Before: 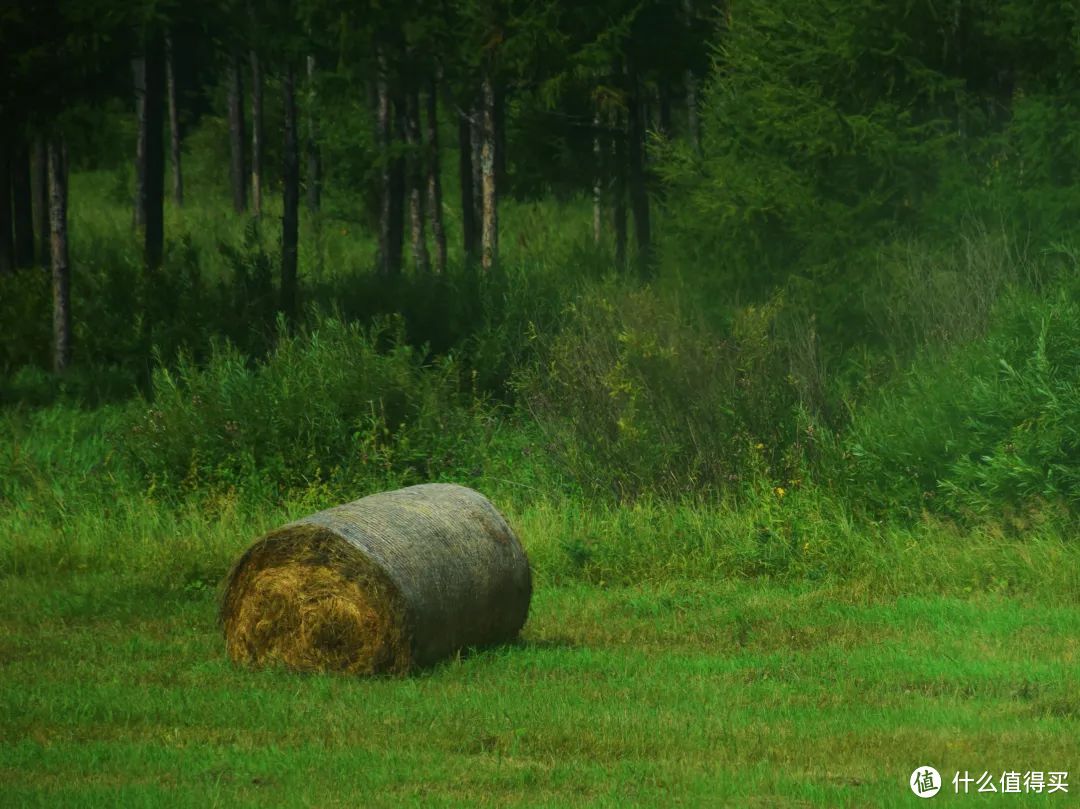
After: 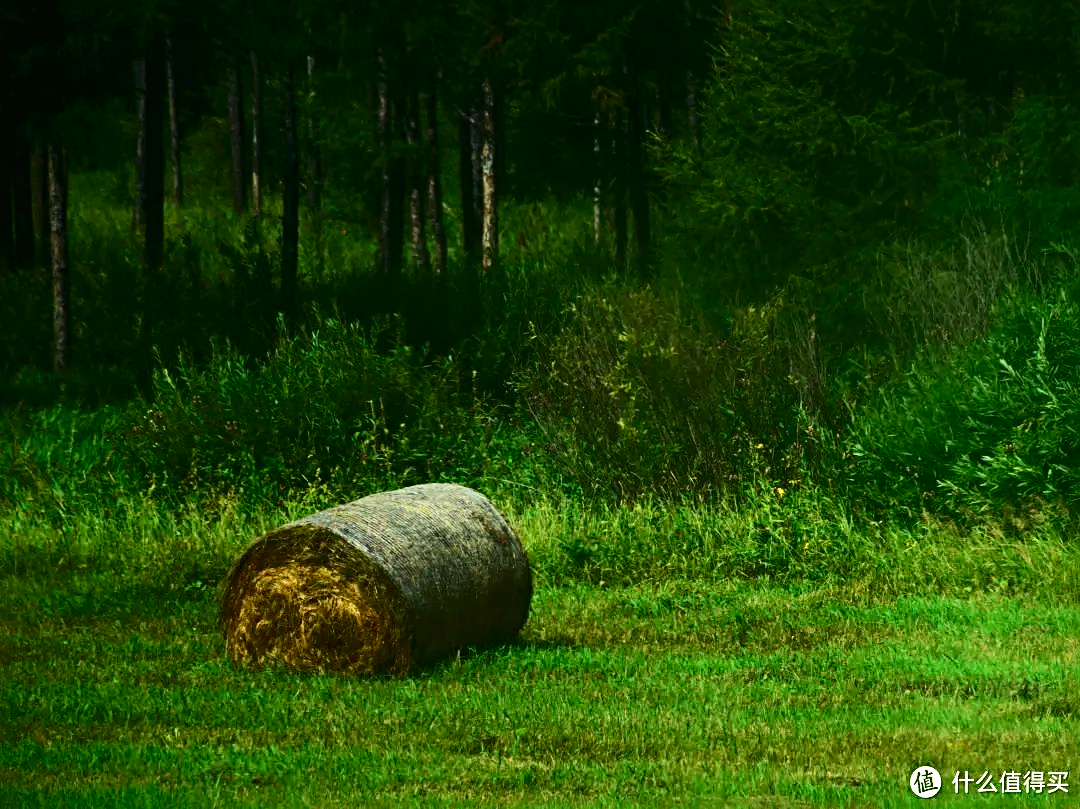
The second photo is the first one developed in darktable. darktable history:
sharpen: radius 4
contrast brightness saturation: contrast 0.4, brightness 0.05, saturation 0.25
